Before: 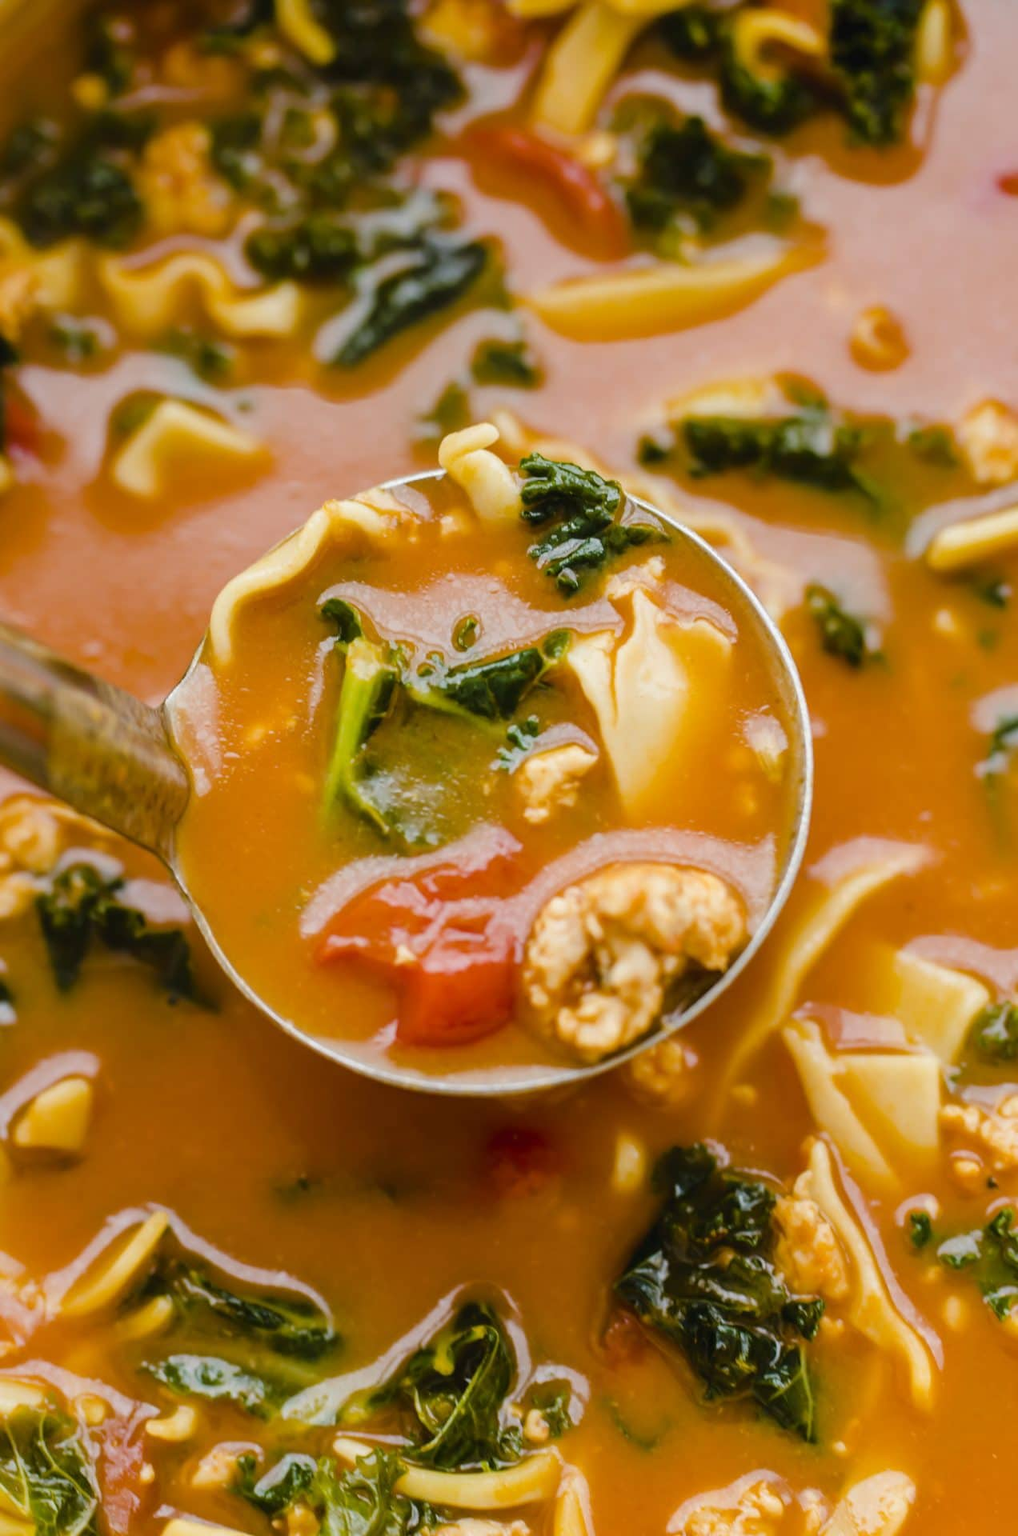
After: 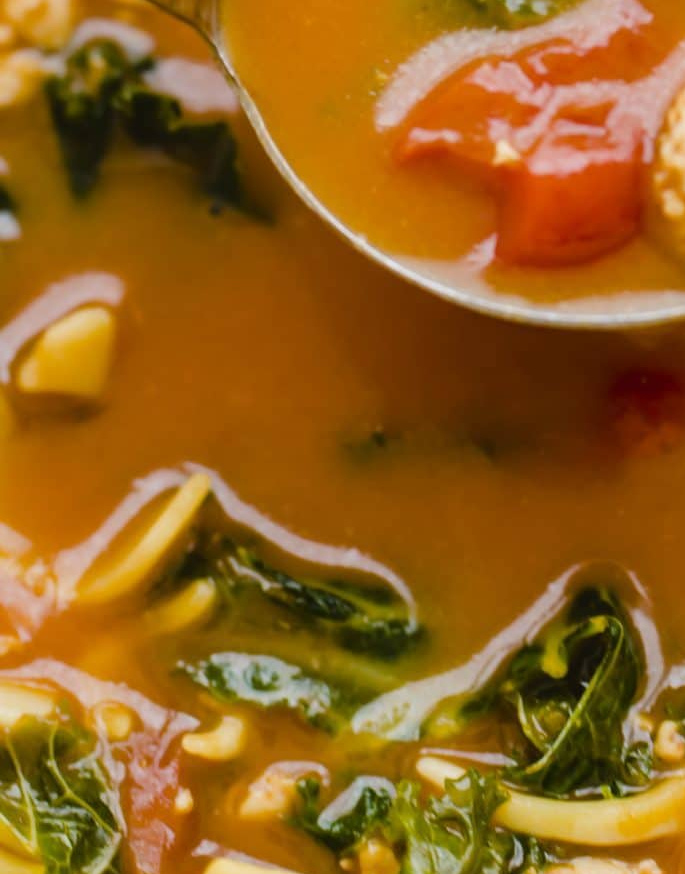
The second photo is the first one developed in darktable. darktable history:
crop and rotate: top 54.249%, right 46.079%, bottom 0.205%
